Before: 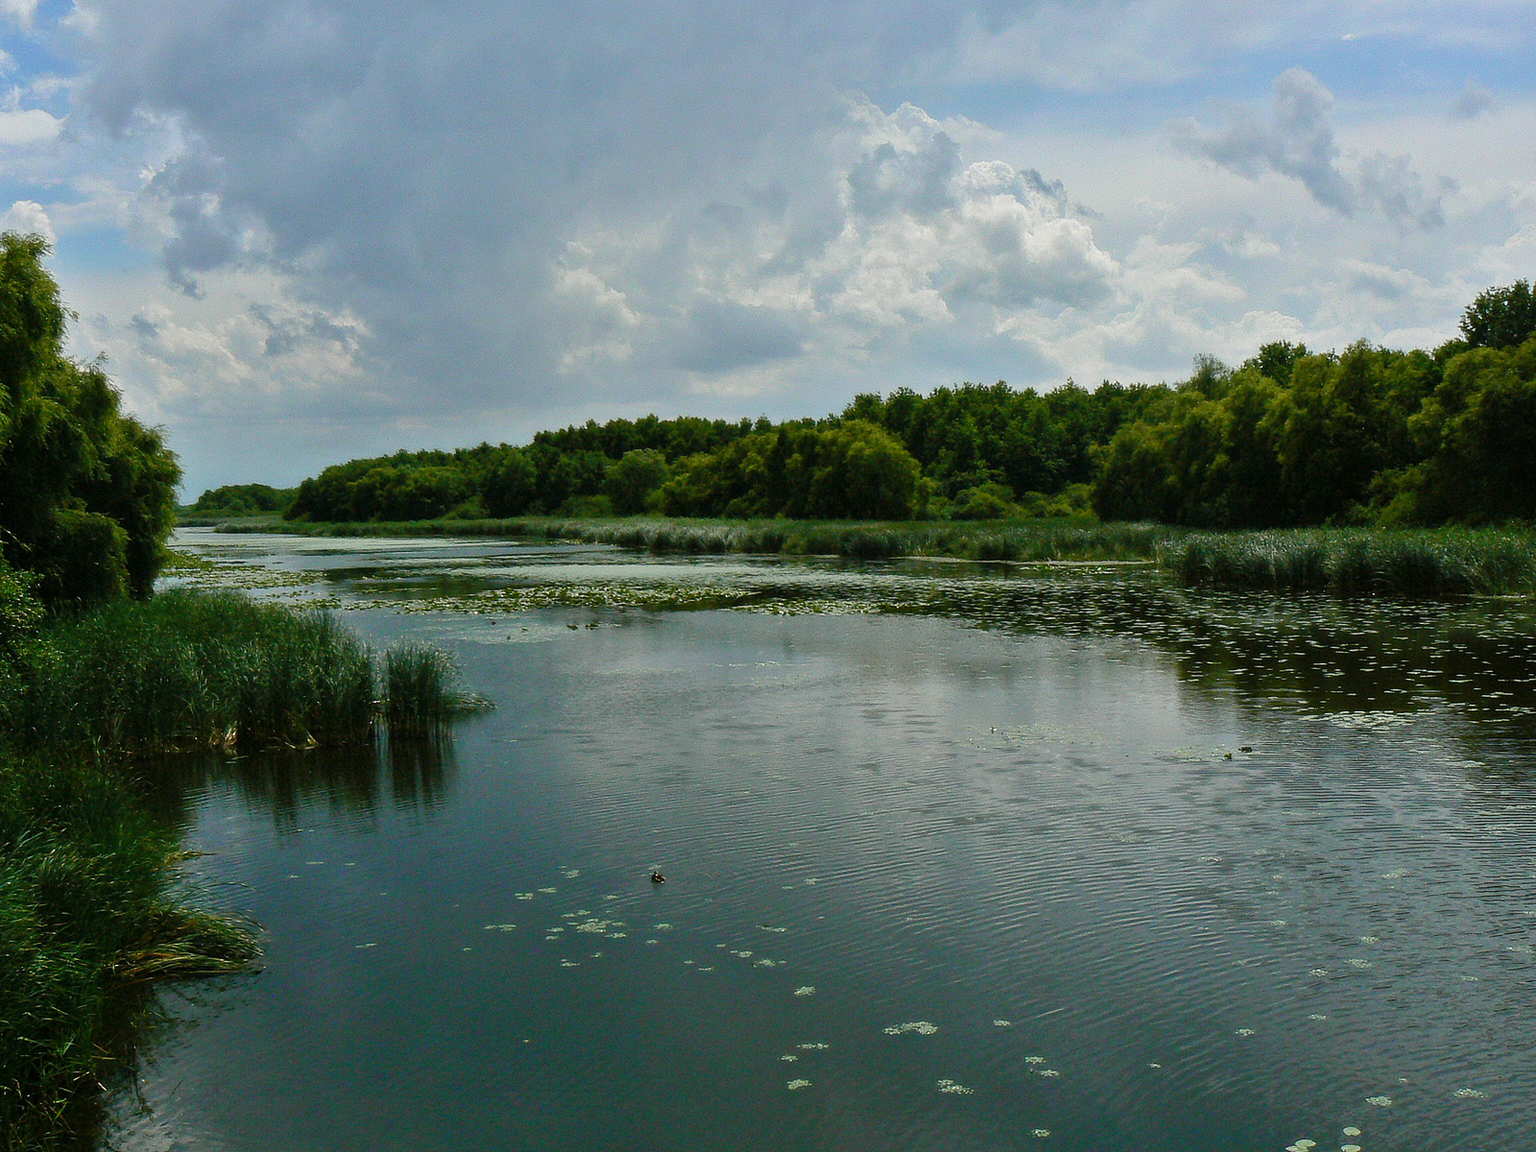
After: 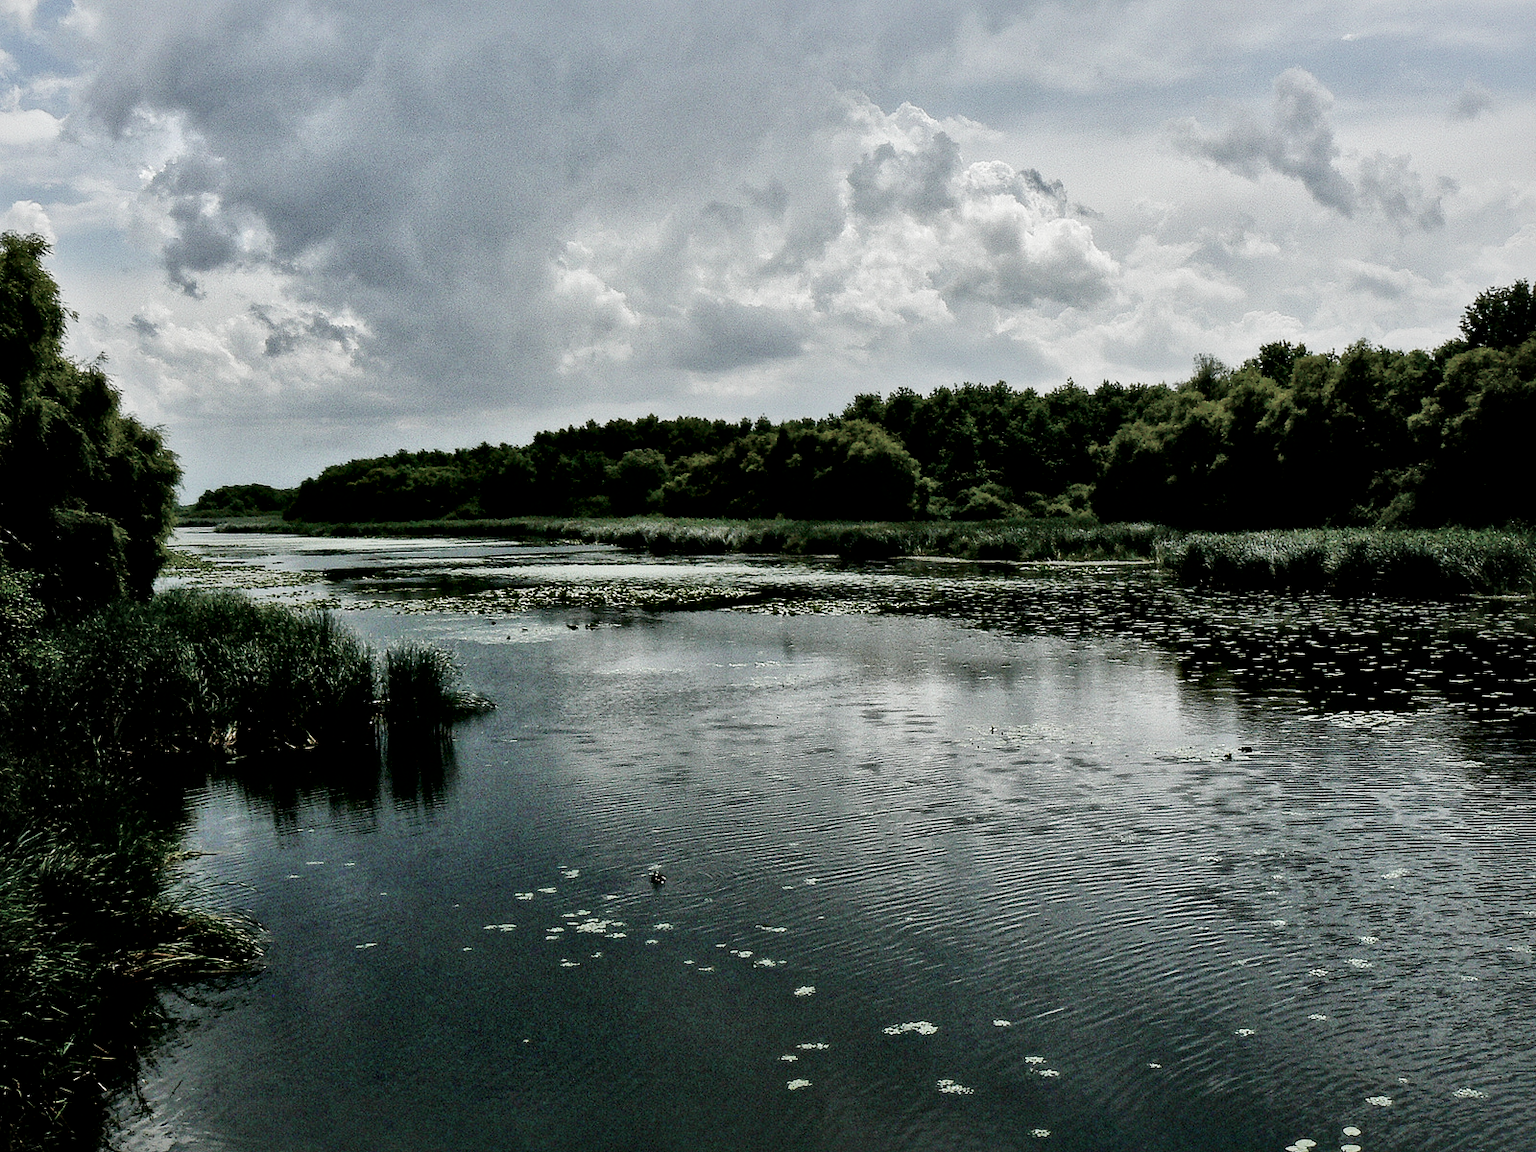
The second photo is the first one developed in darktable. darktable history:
tone equalizer: on, module defaults
sigmoid: contrast 1.8, skew -0.2, preserve hue 0%, red attenuation 0.1, red rotation 0.035, green attenuation 0.1, green rotation -0.017, blue attenuation 0.15, blue rotation -0.052, base primaries Rec2020
local contrast: mode bilateral grid, contrast 44, coarseness 69, detail 214%, midtone range 0.2
color balance rgb: linear chroma grading › global chroma -16.06%, perceptual saturation grading › global saturation -32.85%, global vibrance -23.56%
